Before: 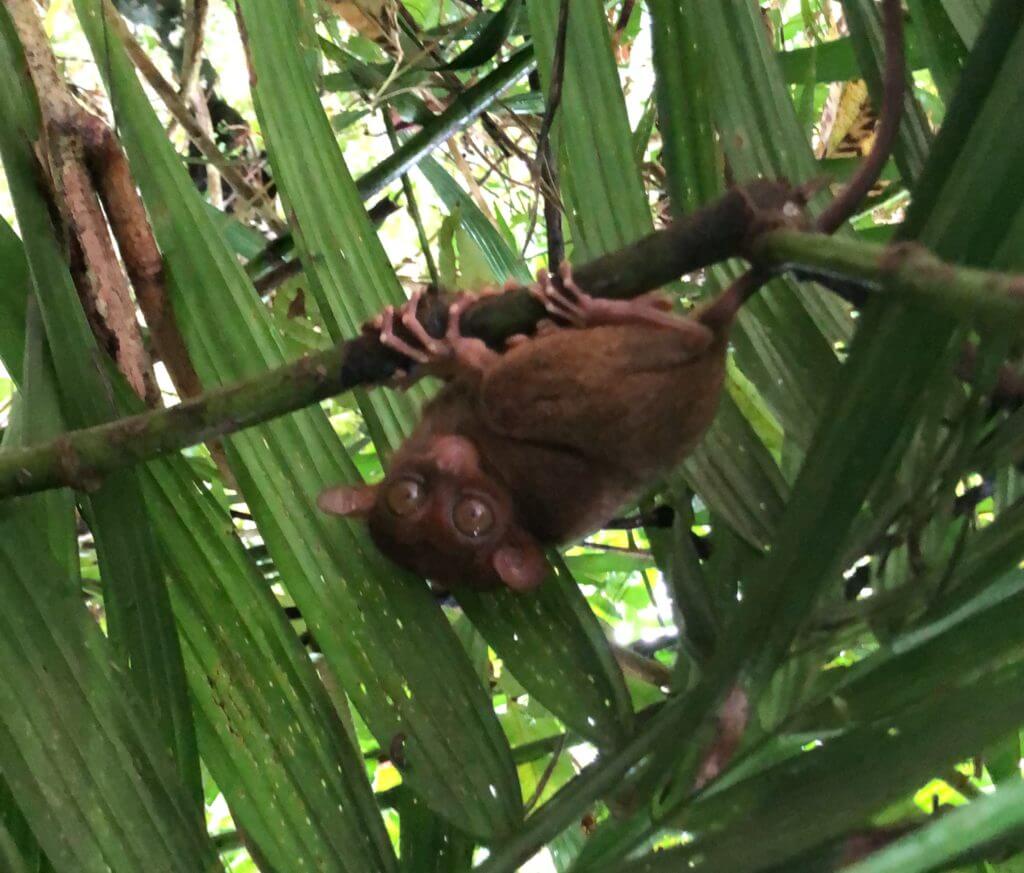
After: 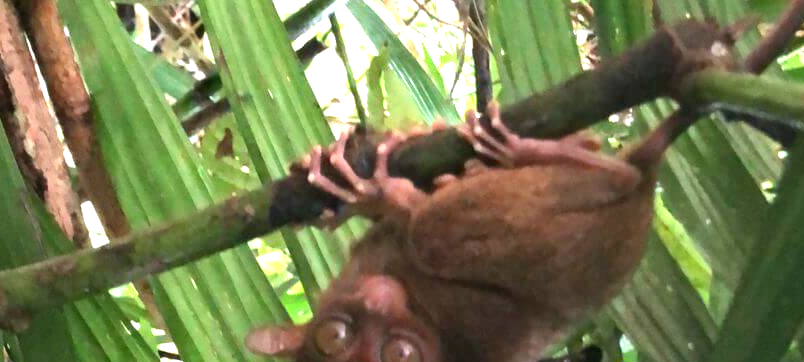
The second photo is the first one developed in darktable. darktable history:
crop: left 7.036%, top 18.398%, right 14.379%, bottom 40.043%
exposure: exposure 1.16 EV, compensate exposure bias true, compensate highlight preservation false
